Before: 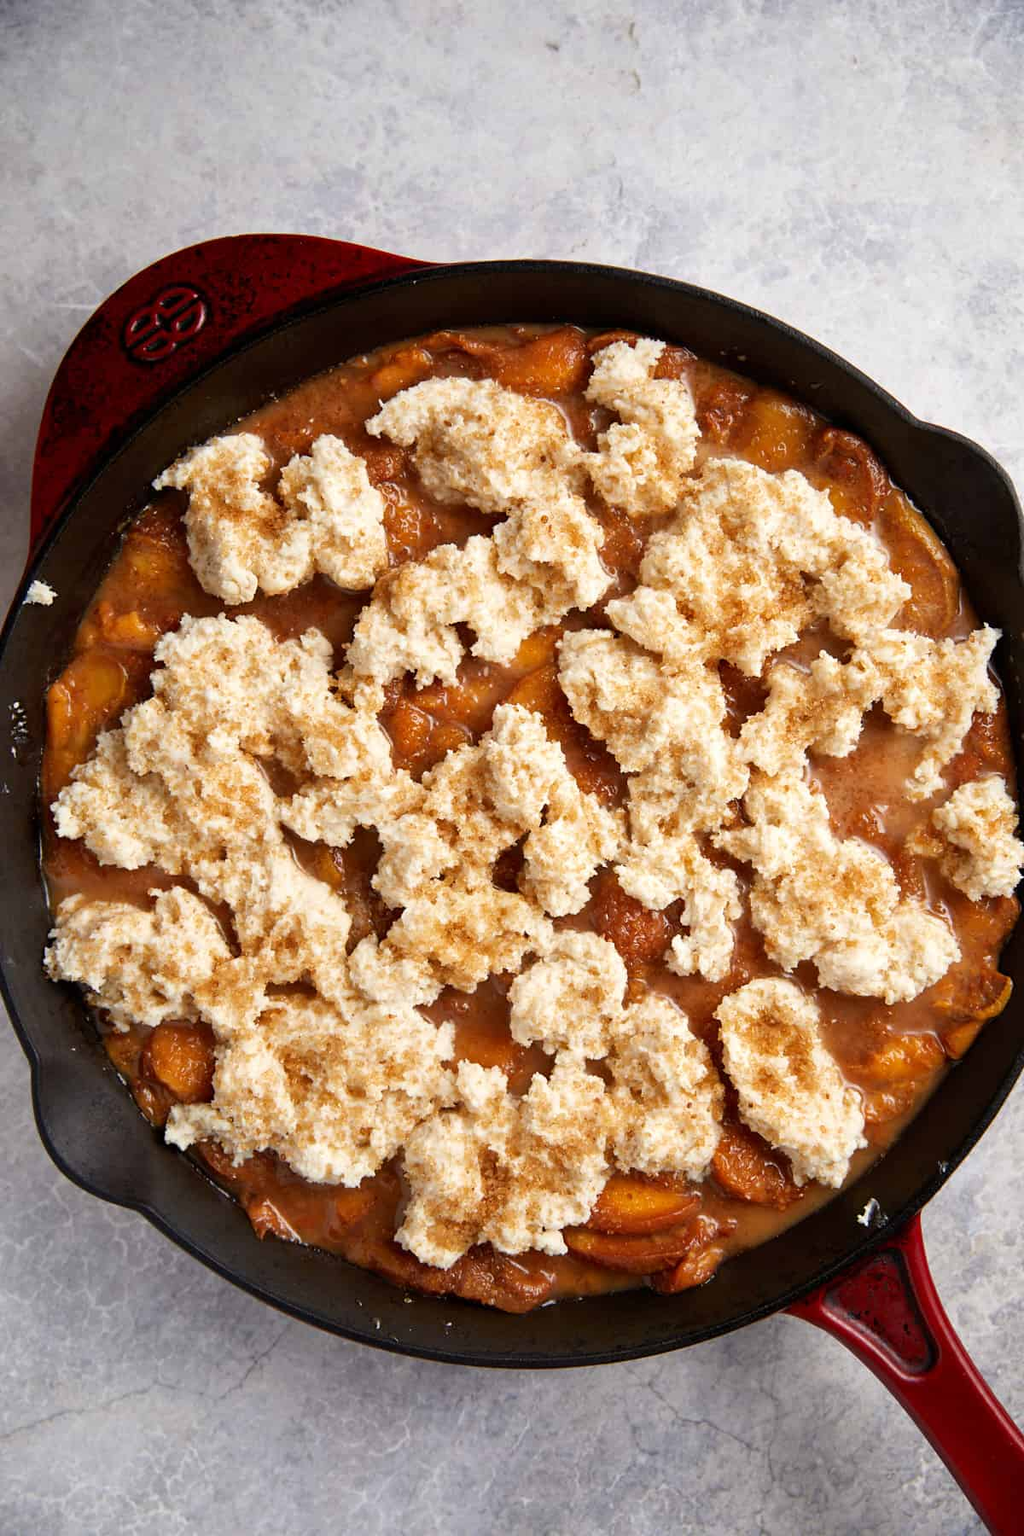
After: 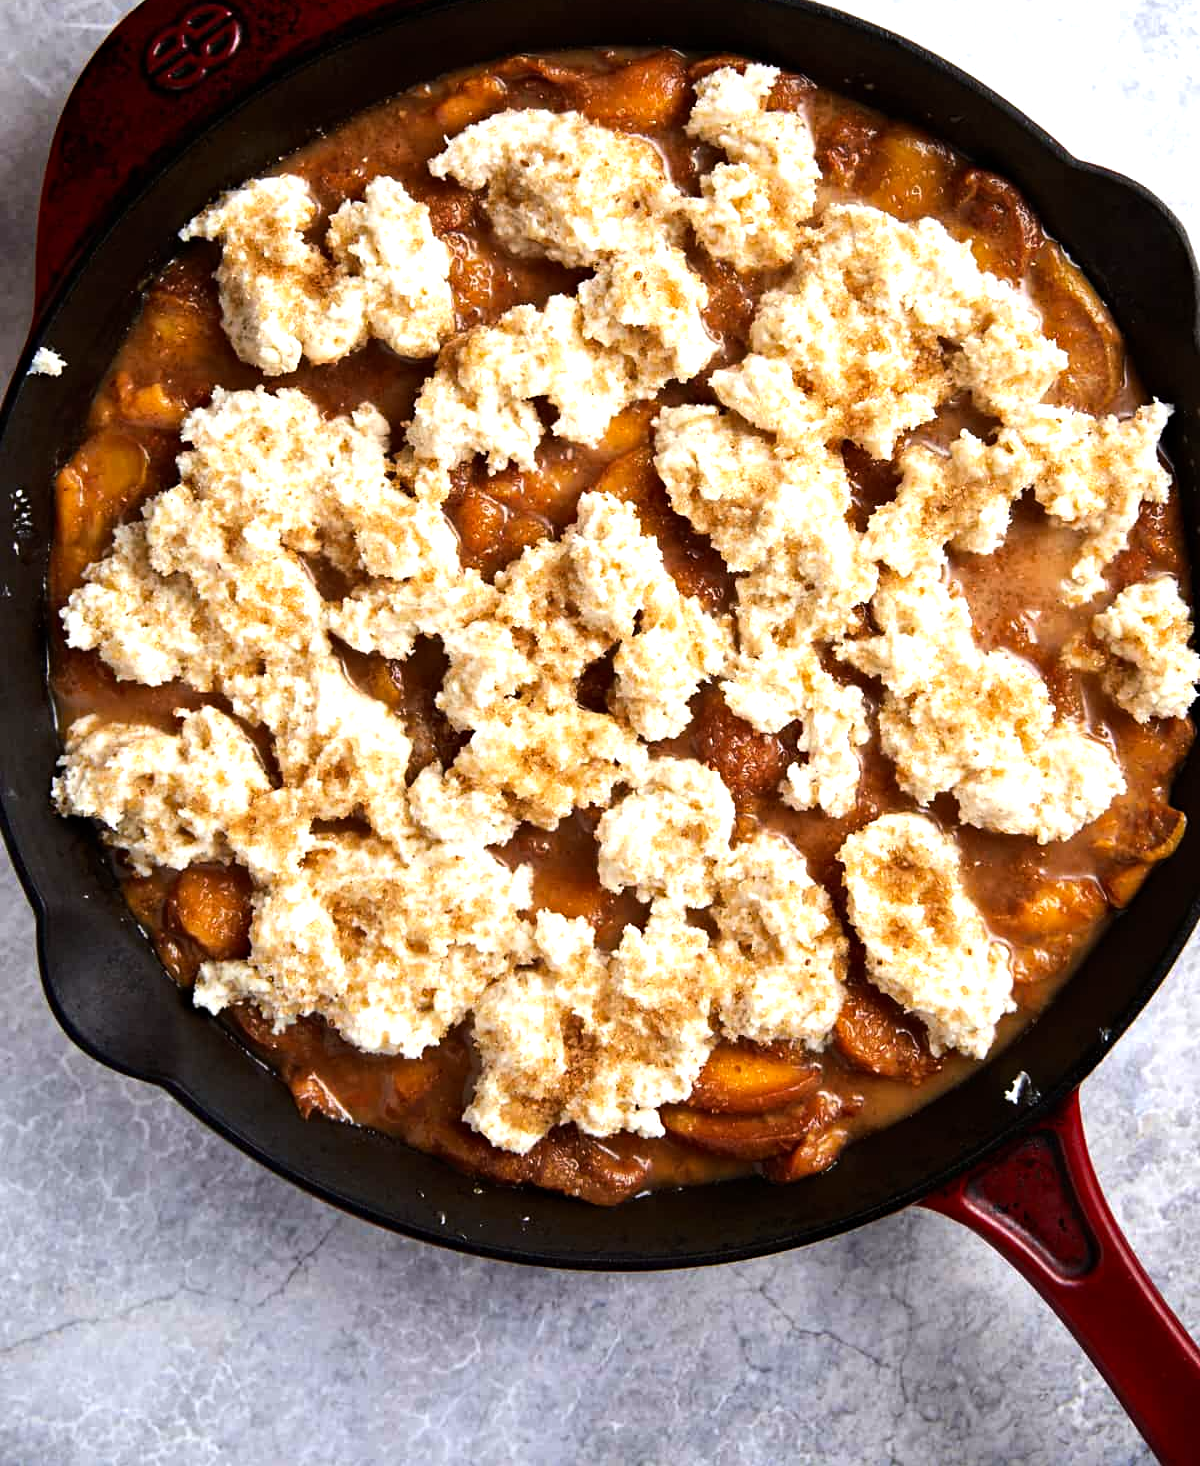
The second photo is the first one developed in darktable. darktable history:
tone equalizer: -8 EV -0.75 EV, -7 EV -0.7 EV, -6 EV -0.6 EV, -5 EV -0.4 EV, -3 EV 0.4 EV, -2 EV 0.6 EV, -1 EV 0.7 EV, +0 EV 0.75 EV, edges refinement/feathering 500, mask exposure compensation -1.57 EV, preserve details no
white balance: red 0.976, blue 1.04
crop and rotate: top 18.507%
haze removal: adaptive false
